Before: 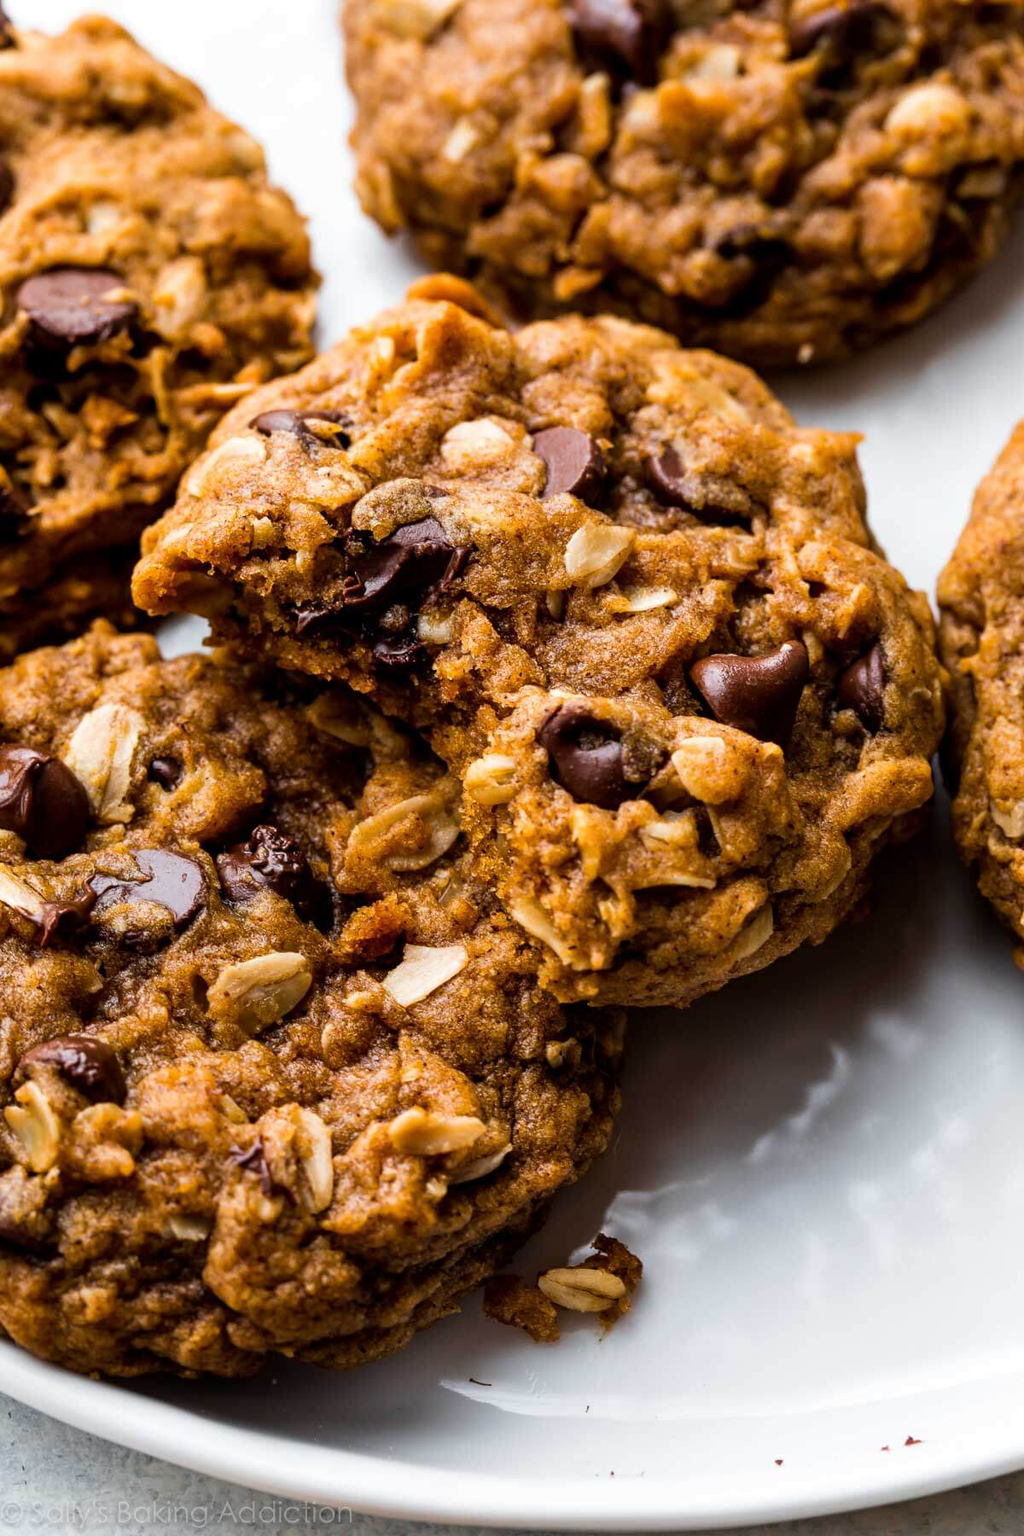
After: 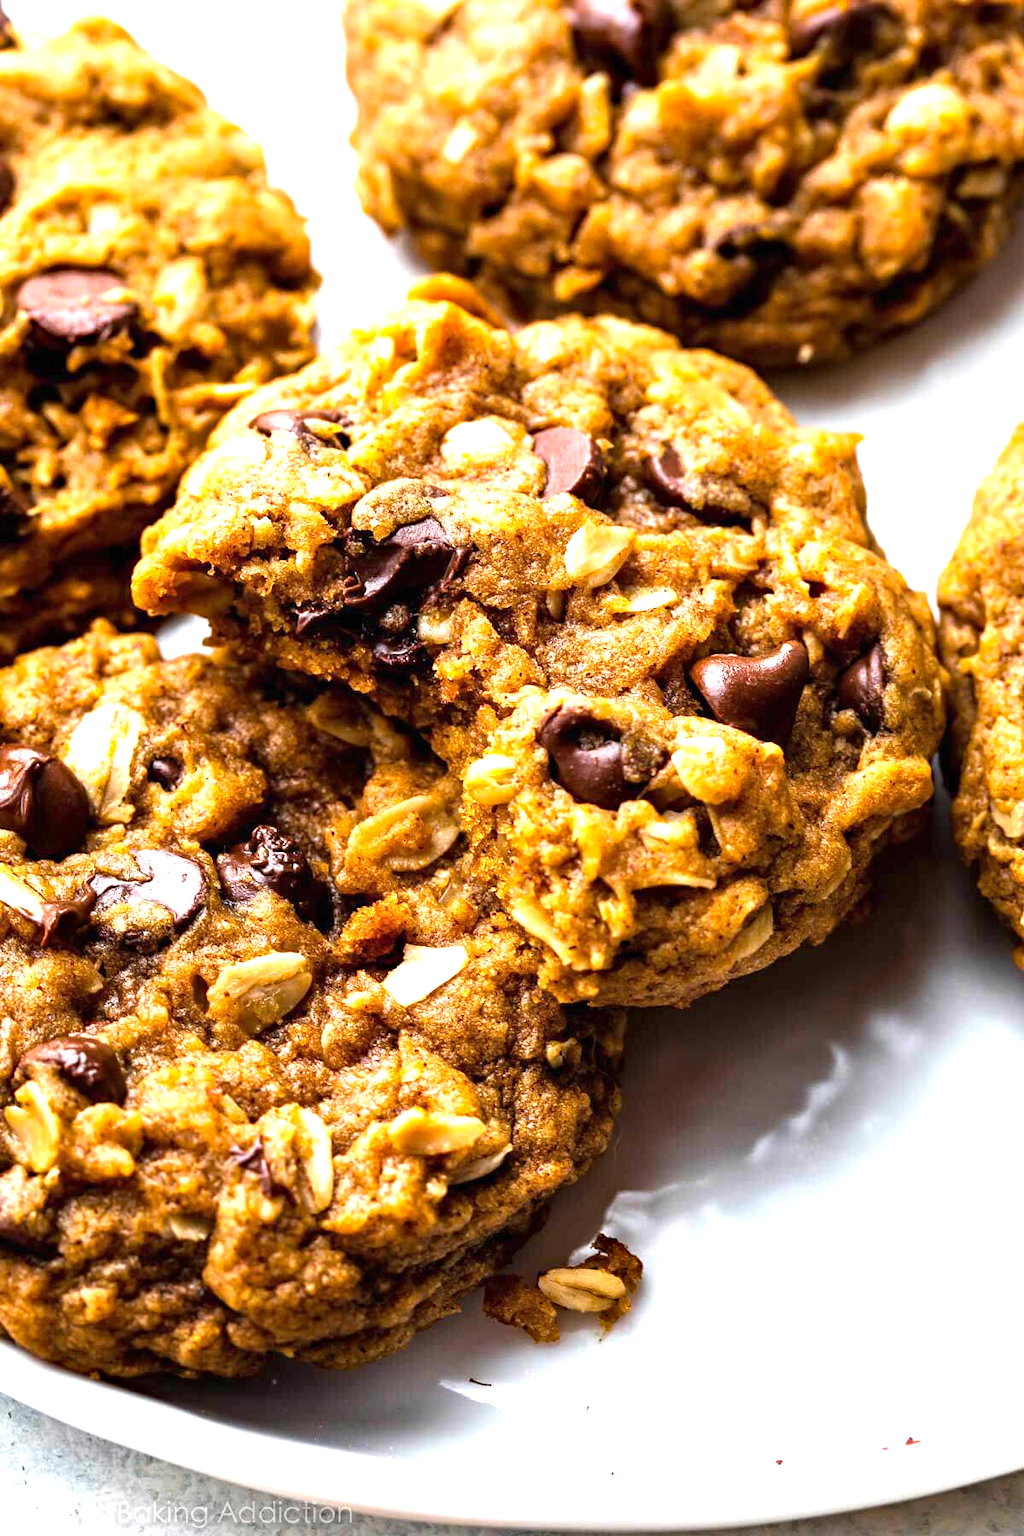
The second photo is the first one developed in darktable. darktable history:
haze removal: on, module defaults
exposure: black level correction 0, exposure 1.198 EV, compensate exposure bias true, compensate highlight preservation false
